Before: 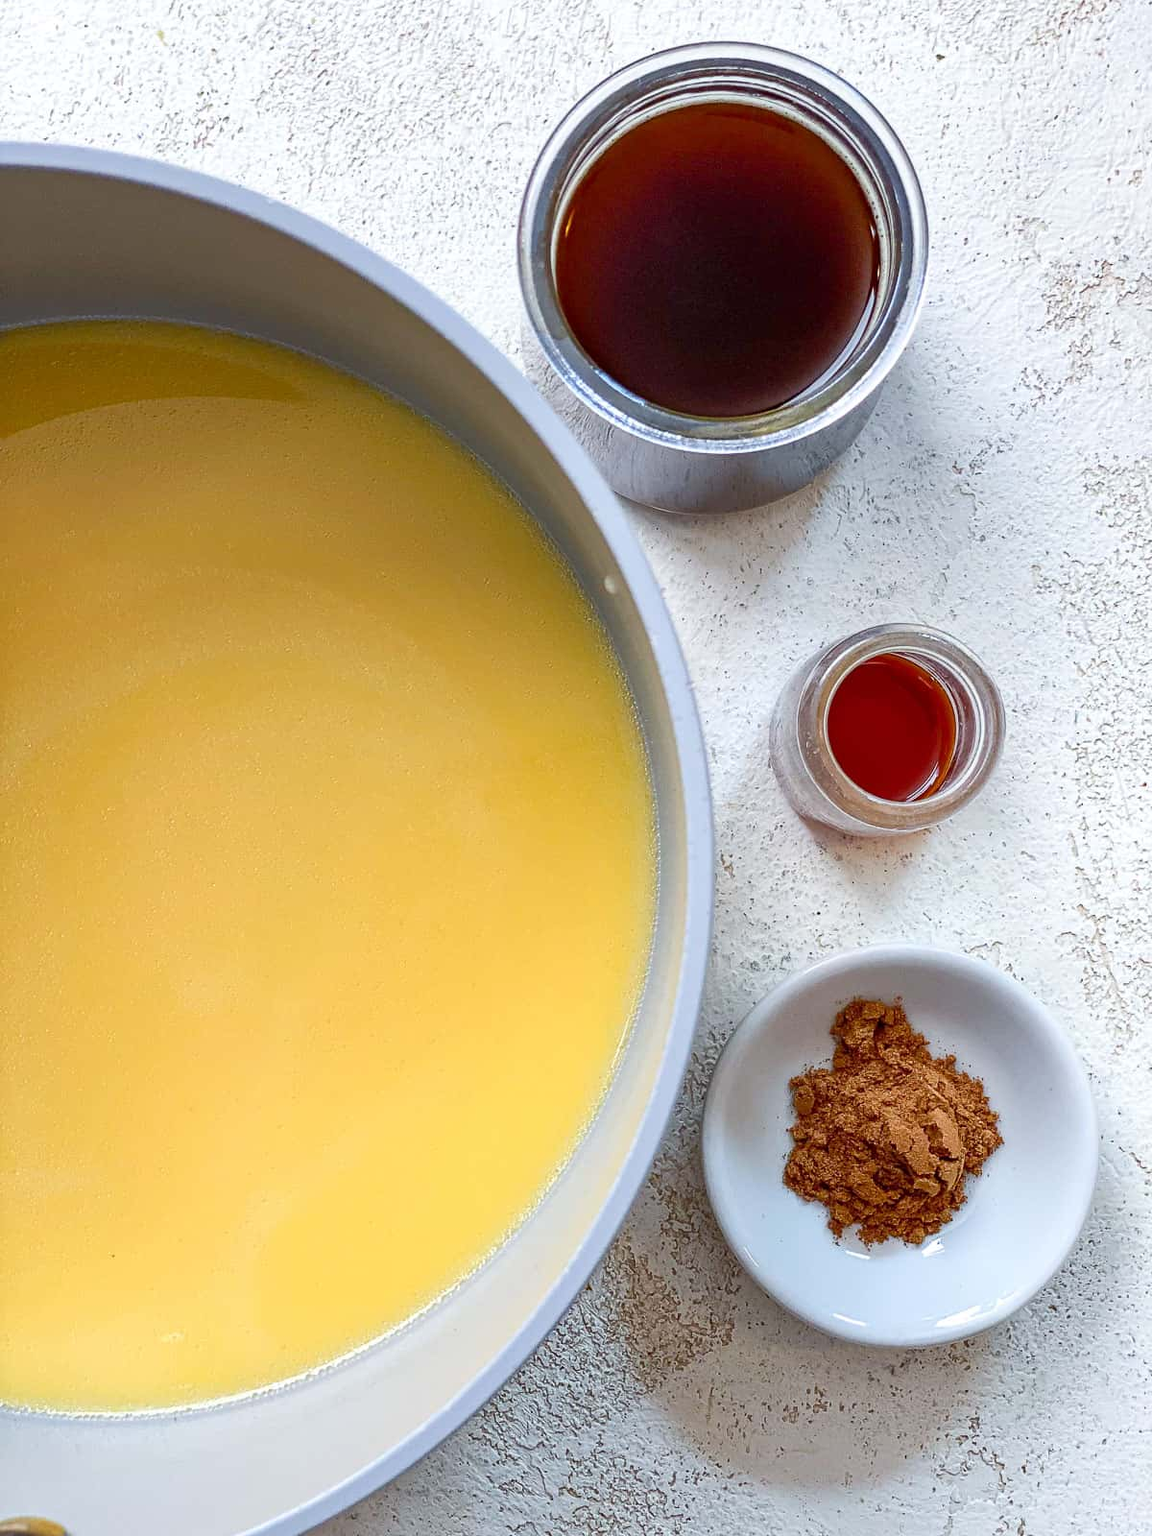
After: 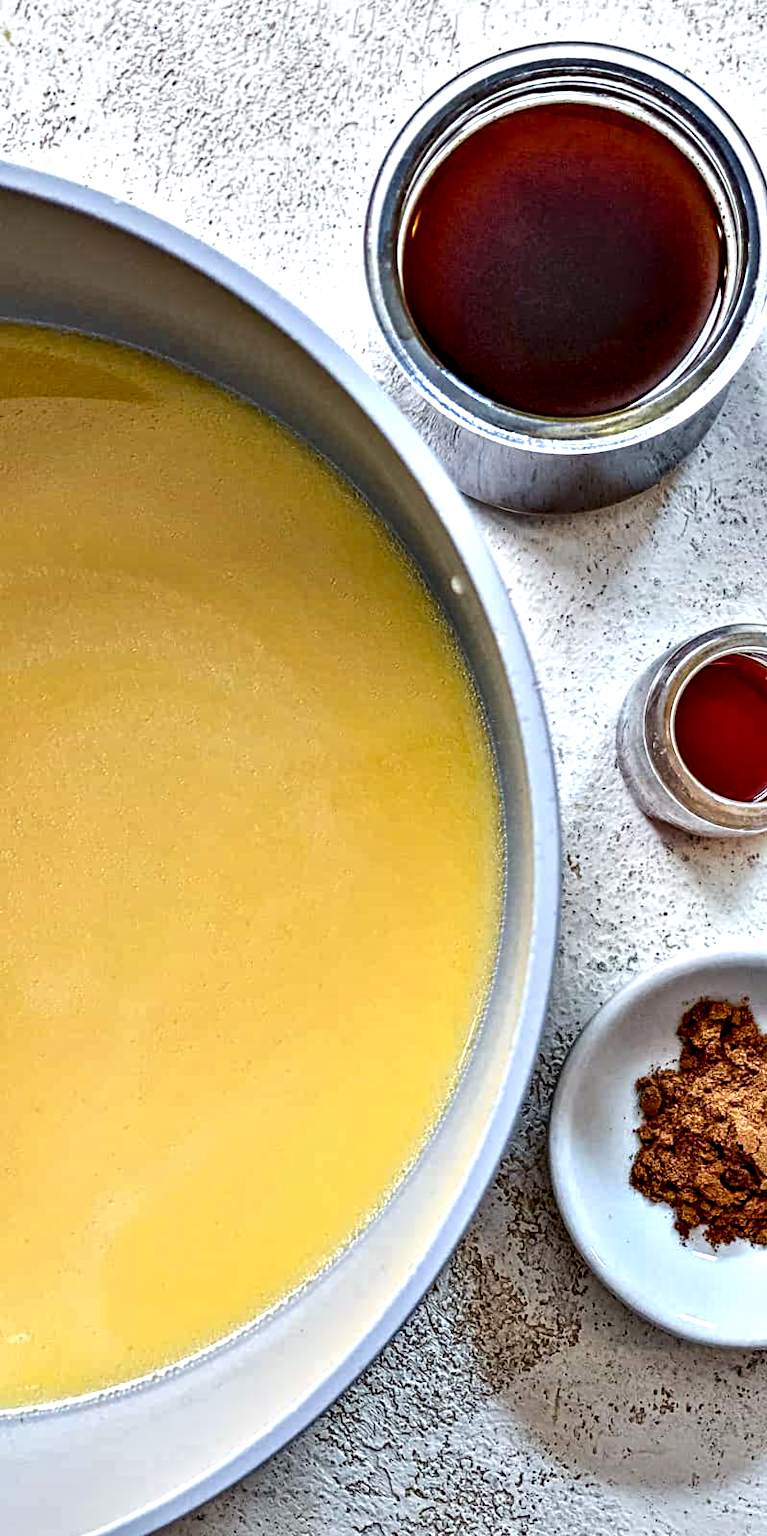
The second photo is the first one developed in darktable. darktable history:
local contrast: detail 110%
crop and rotate: left 13.409%, right 19.924%
contrast equalizer: octaves 7, y [[0.48, 0.654, 0.731, 0.706, 0.772, 0.382], [0.55 ×6], [0 ×6], [0 ×6], [0 ×6]]
